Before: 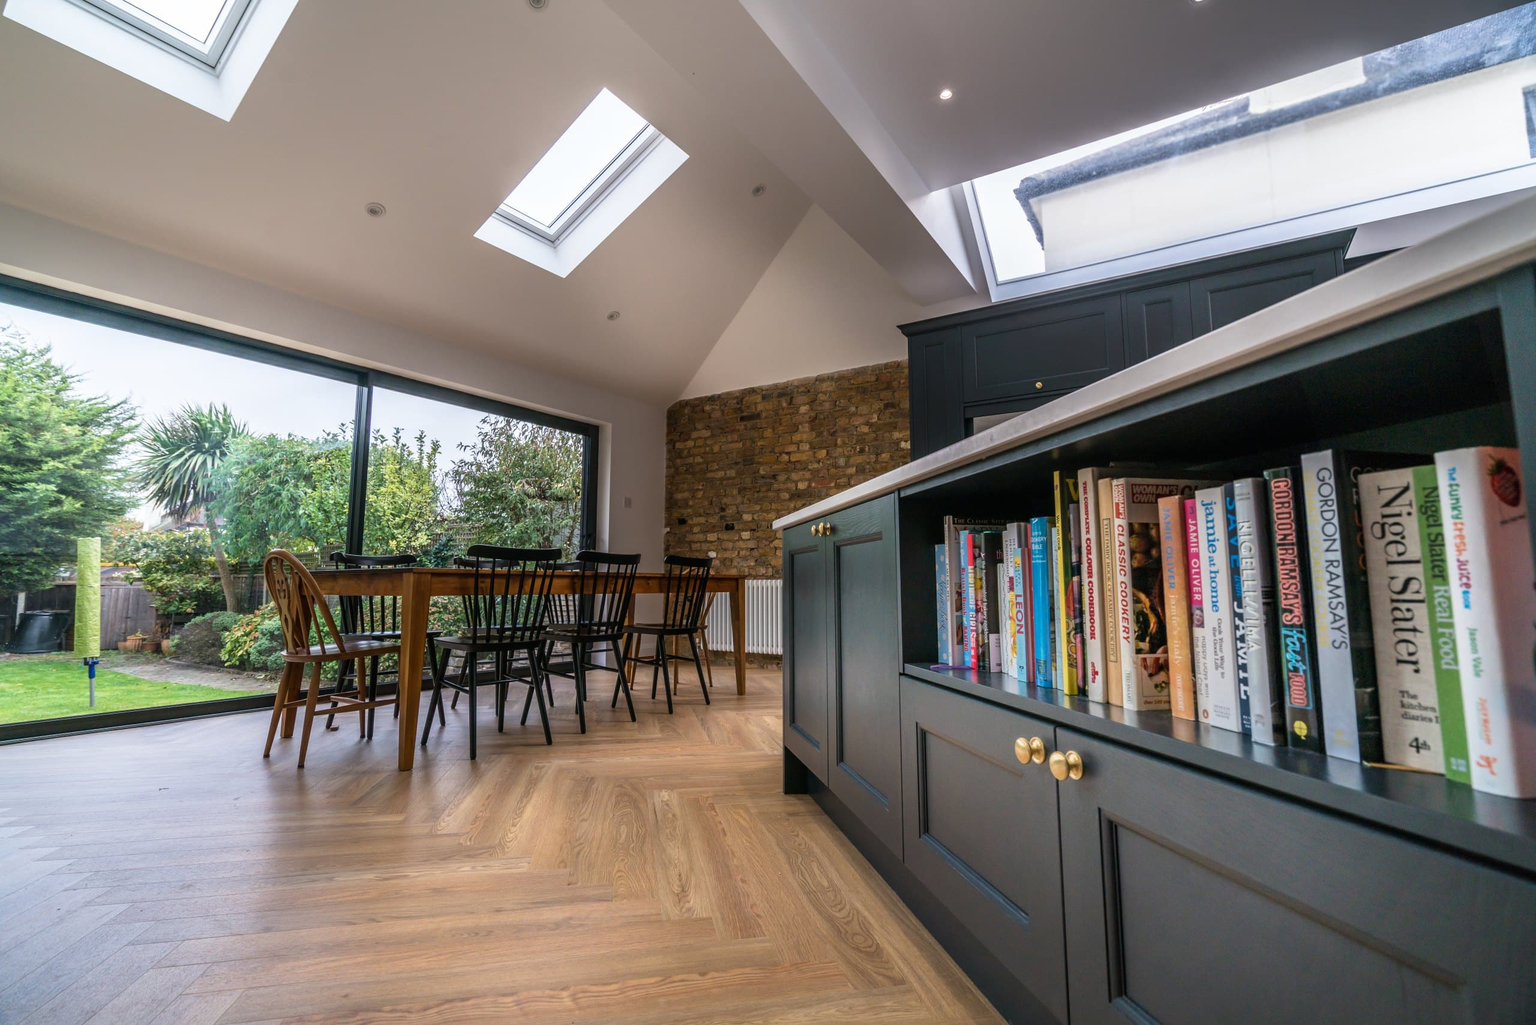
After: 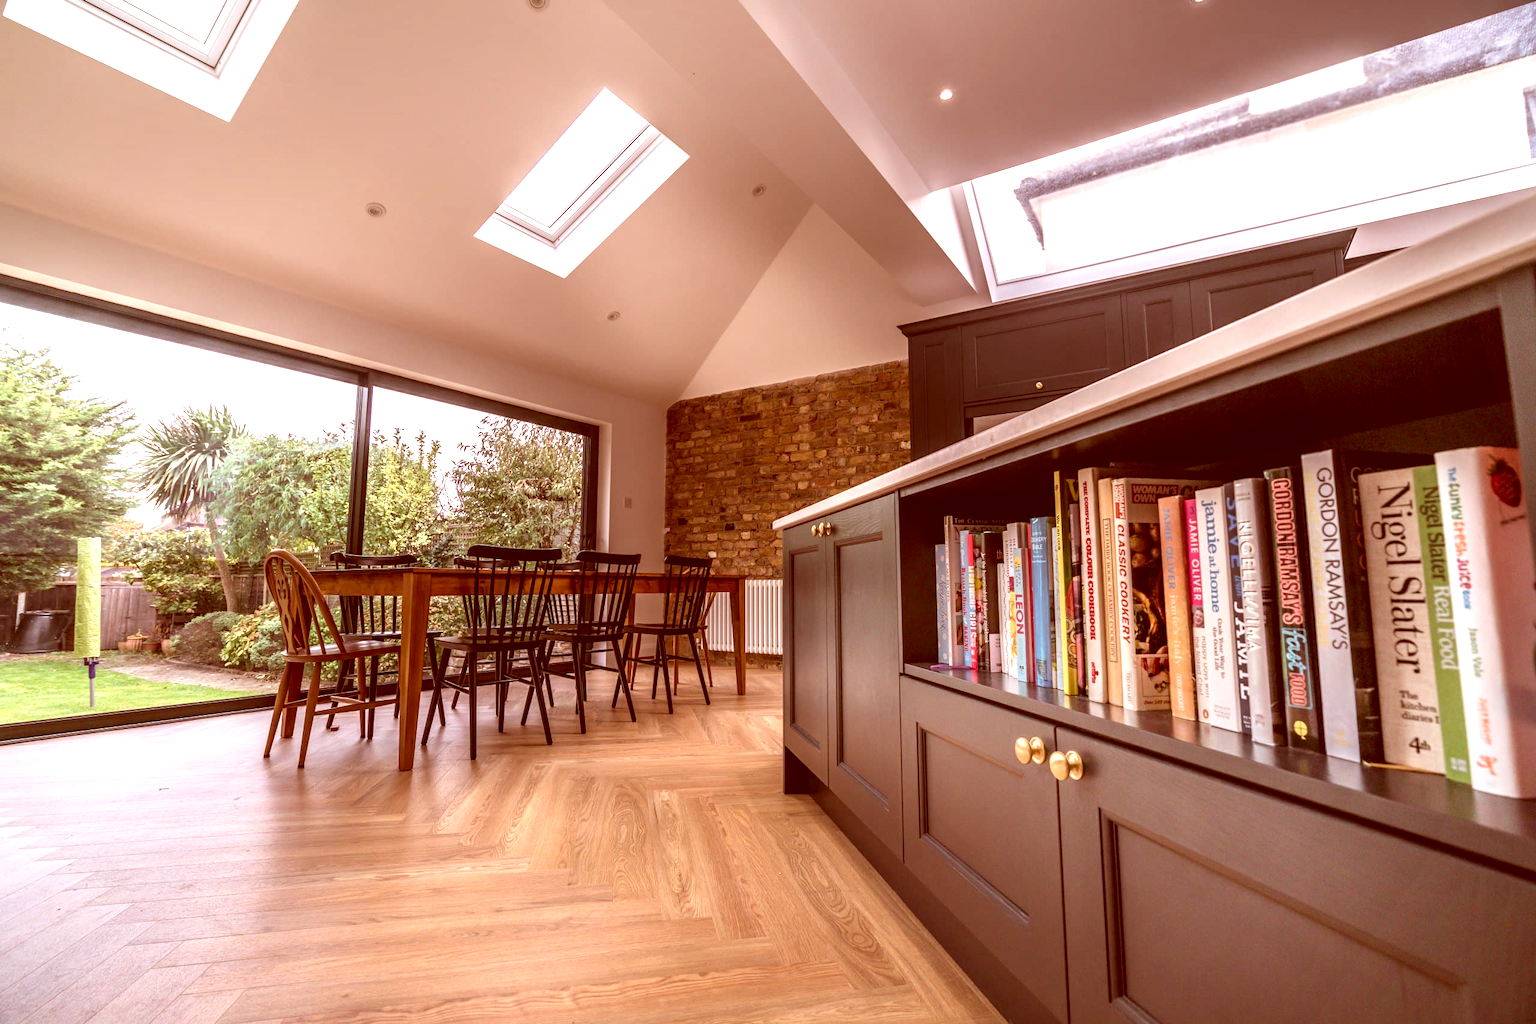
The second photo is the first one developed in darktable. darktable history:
color correction: highlights a* 9.03, highlights b* 8.71, shadows a* 40, shadows b* 40, saturation 0.8
exposure: black level correction 0, exposure 0.7 EV, compensate exposure bias true, compensate highlight preservation false
